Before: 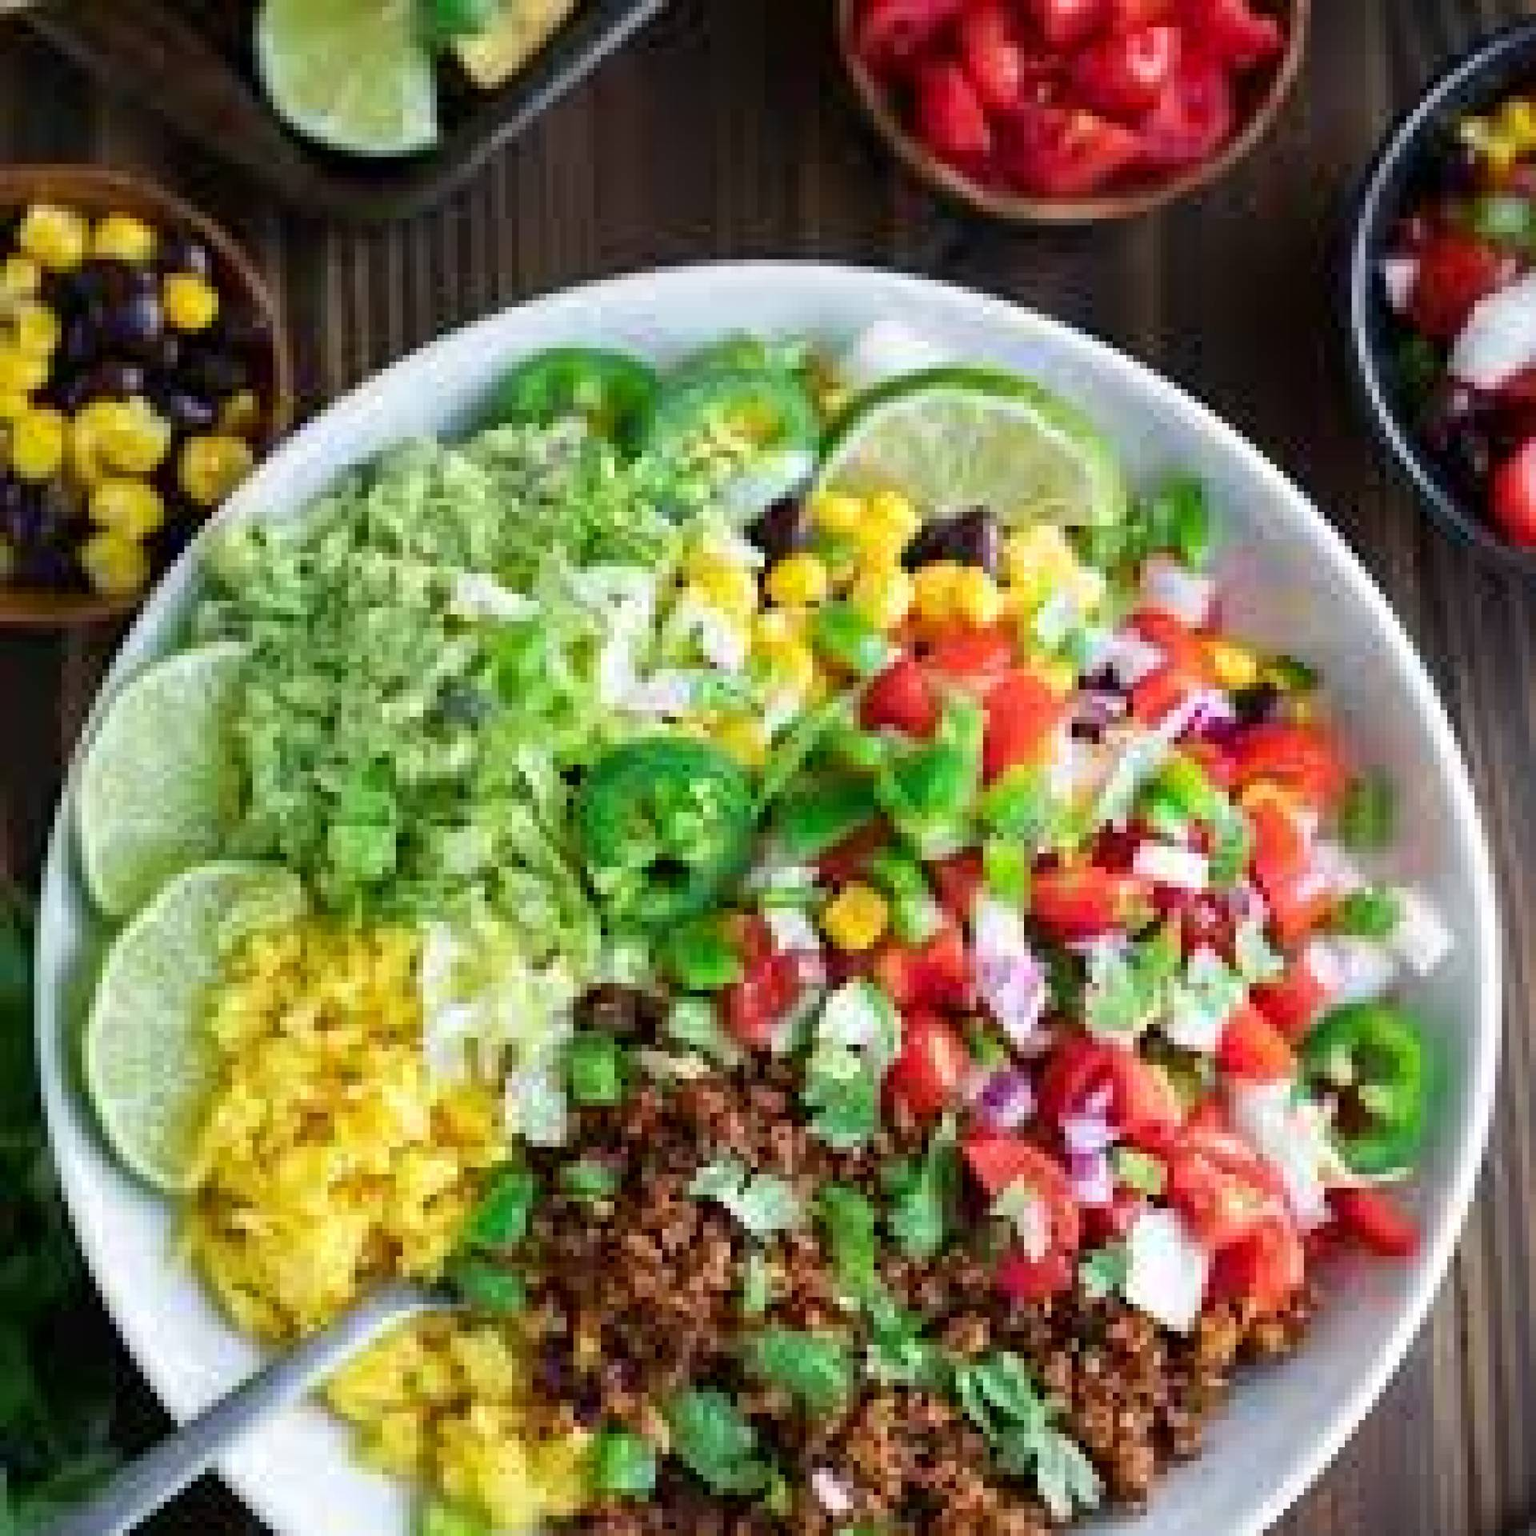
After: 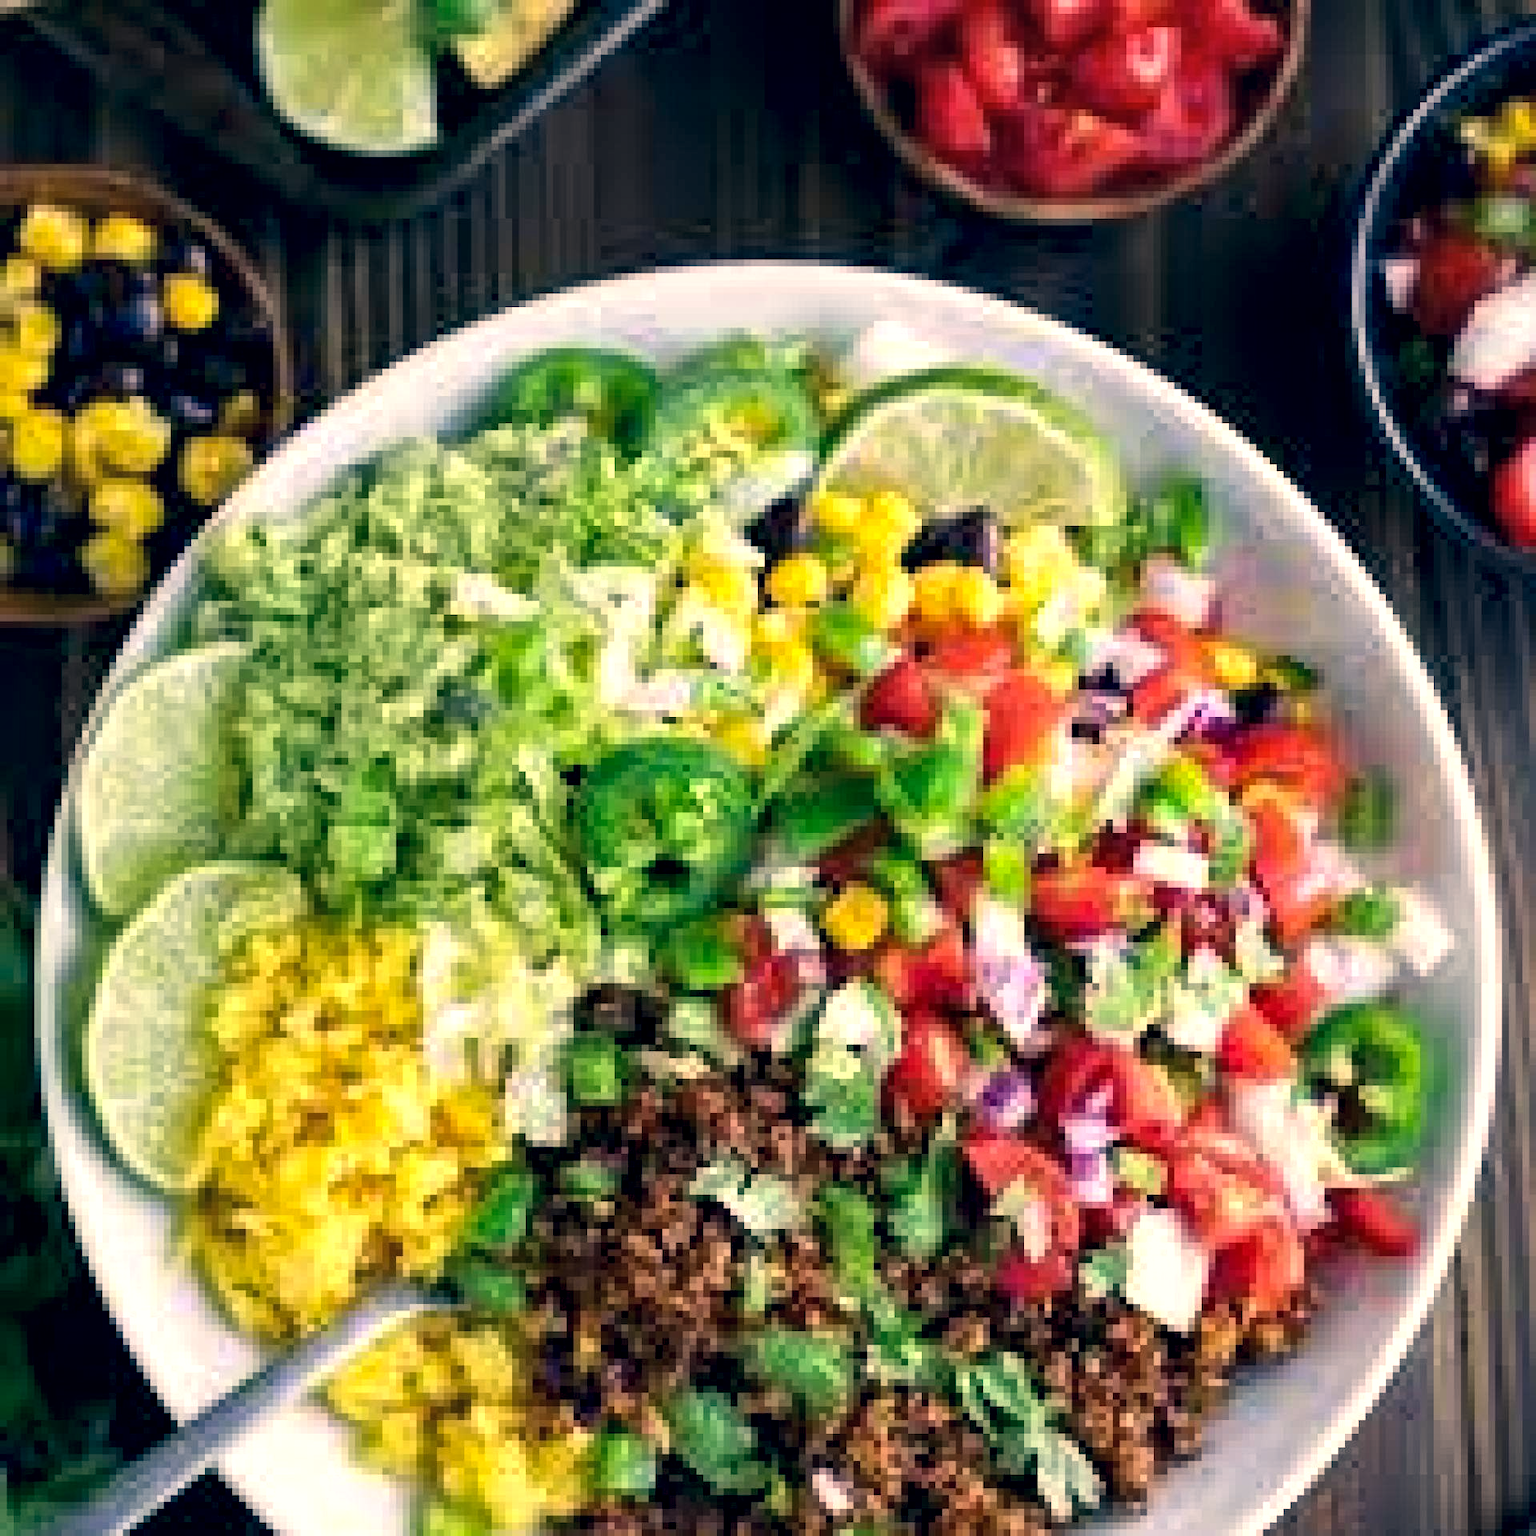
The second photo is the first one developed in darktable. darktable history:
tone equalizer: on, module defaults
color correction: highlights a* 10.32, highlights b* 14.66, shadows a* -9.59, shadows b* -15.02
local contrast: highlights 123%, shadows 126%, detail 140%, midtone range 0.254
